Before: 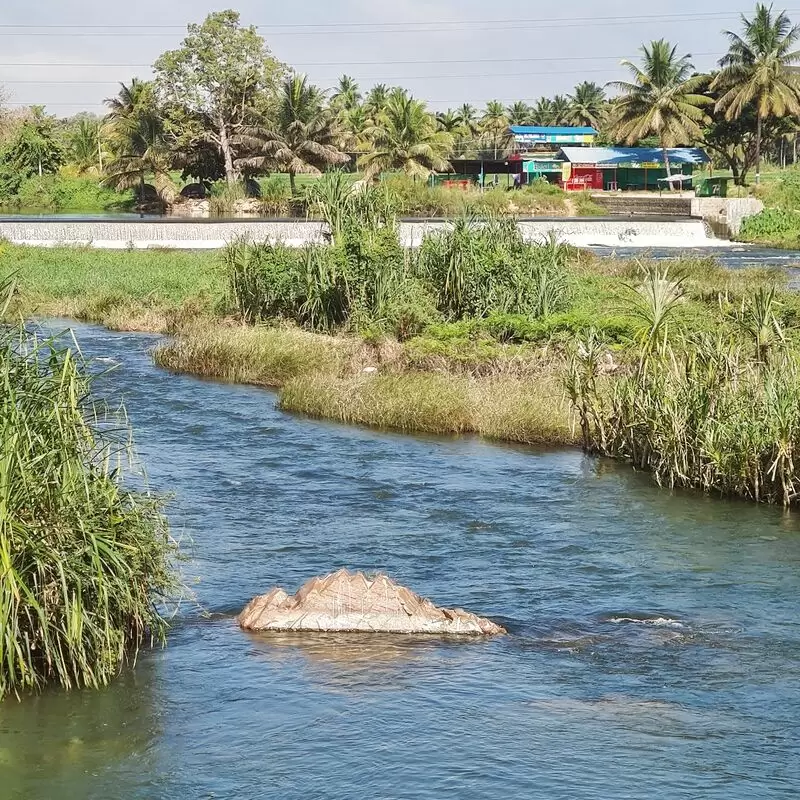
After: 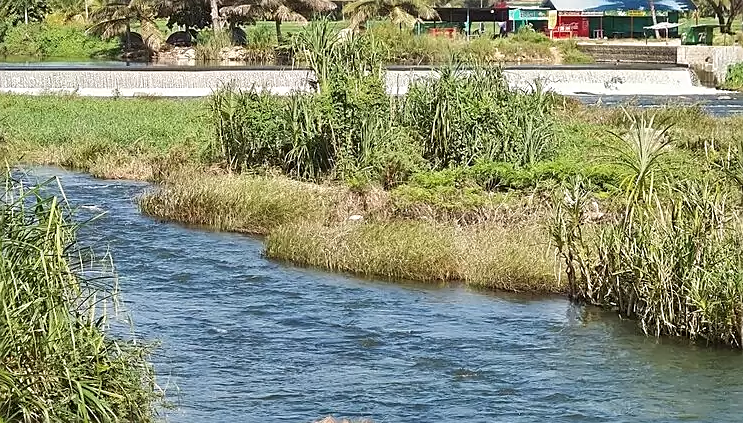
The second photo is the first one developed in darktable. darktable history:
crop: left 1.772%, top 19.035%, right 5.253%, bottom 28.029%
sharpen: on, module defaults
